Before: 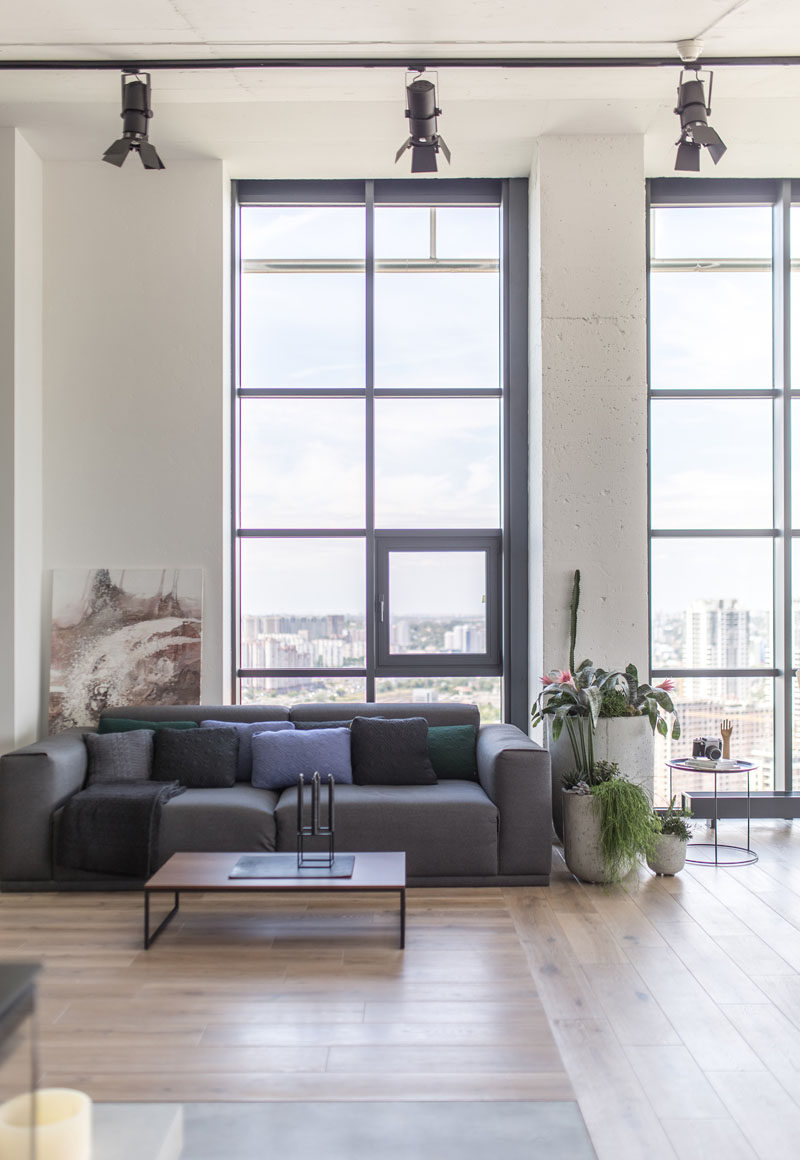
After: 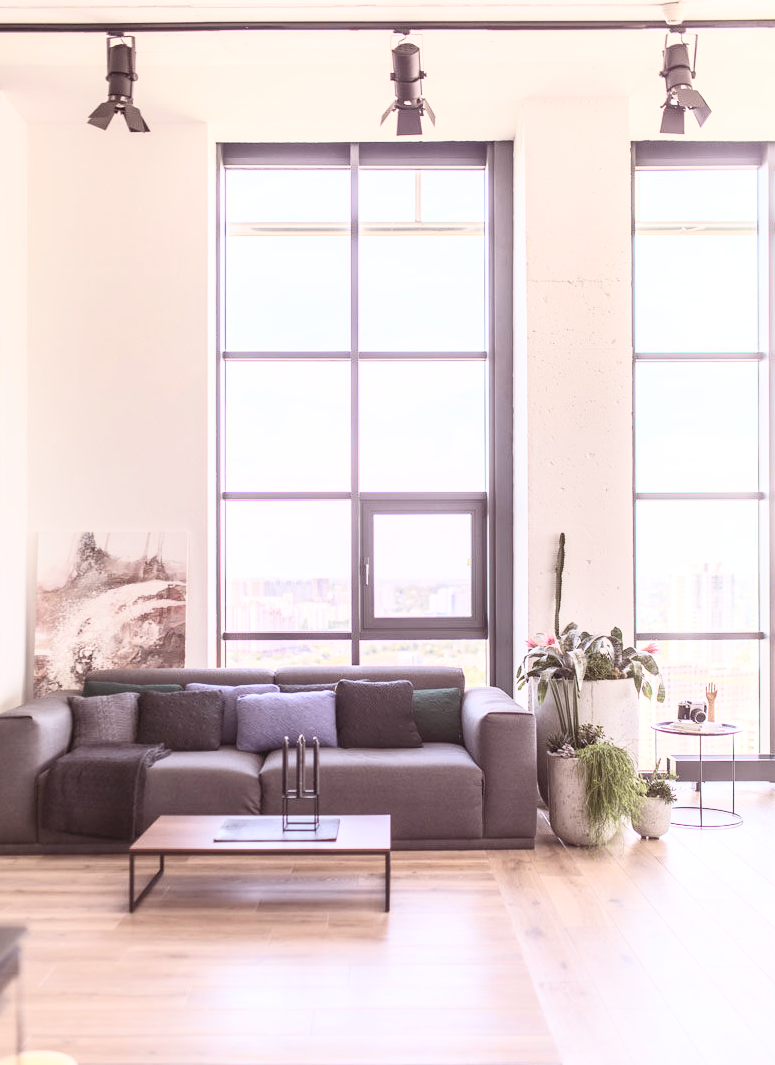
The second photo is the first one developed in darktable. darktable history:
rgb levels: mode RGB, independent channels, levels [[0, 0.474, 1], [0, 0.5, 1], [0, 0.5, 1]]
crop: left 1.964%, top 3.251%, right 1.122%, bottom 4.933%
contrast brightness saturation: contrast 0.39, brightness 0.53
